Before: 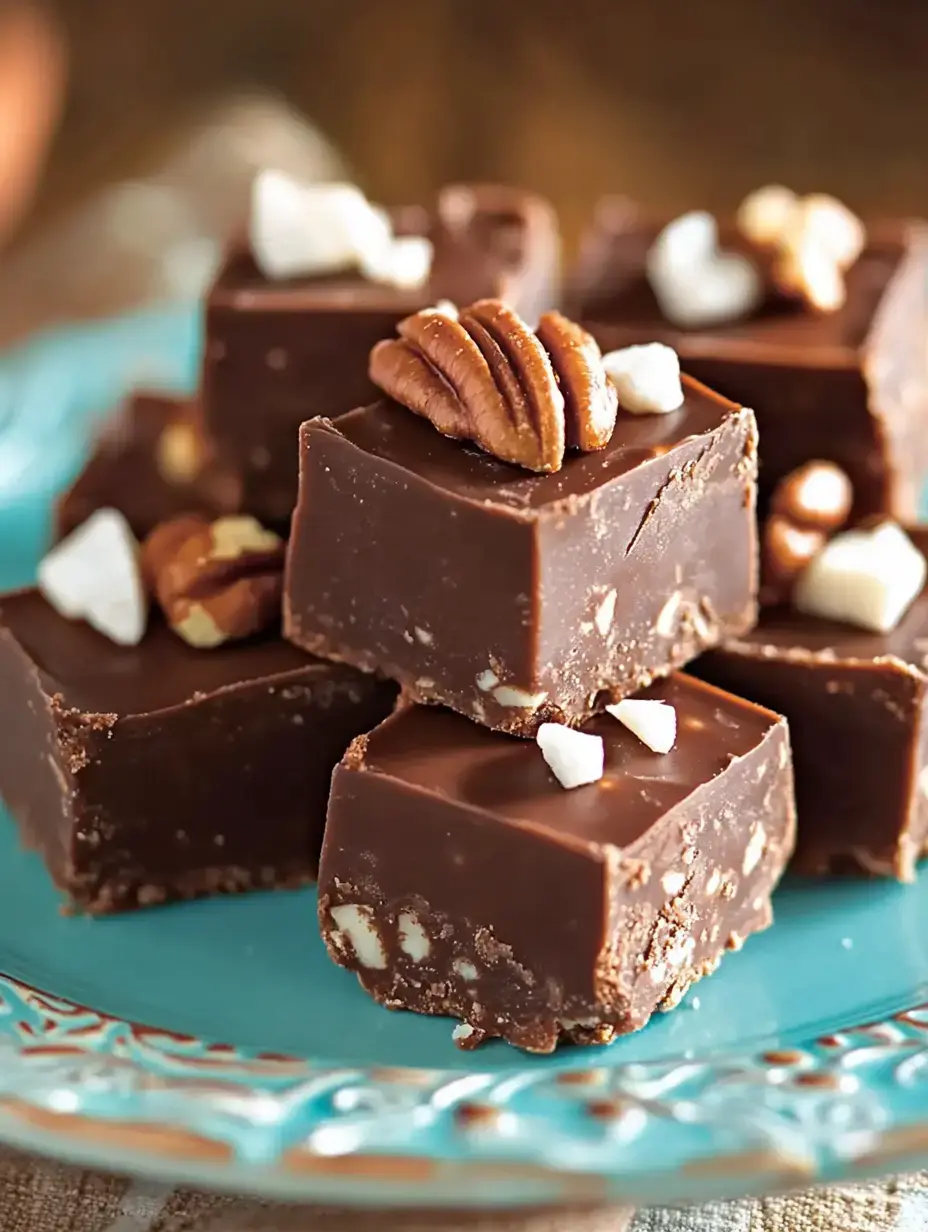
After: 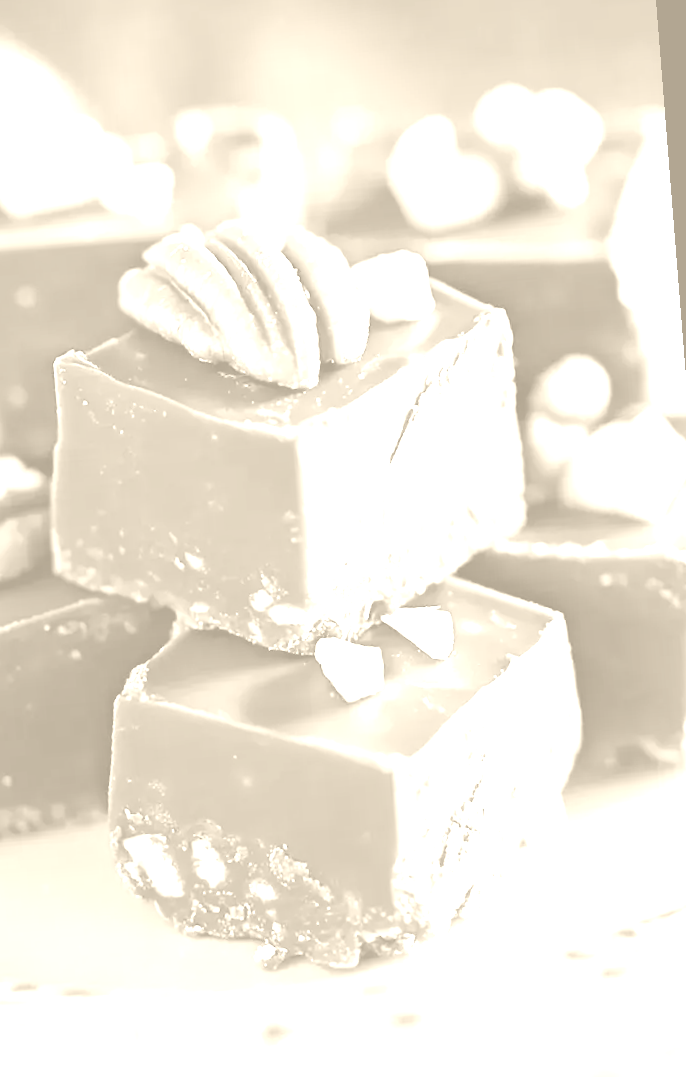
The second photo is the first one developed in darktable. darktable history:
exposure: exposure 1.223 EV, compensate highlight preservation false
colorize: hue 36°, saturation 71%, lightness 80.79%
rotate and perspective: rotation -4.57°, crop left 0.054, crop right 0.944, crop top 0.087, crop bottom 0.914
crop and rotate: left 24.6%
